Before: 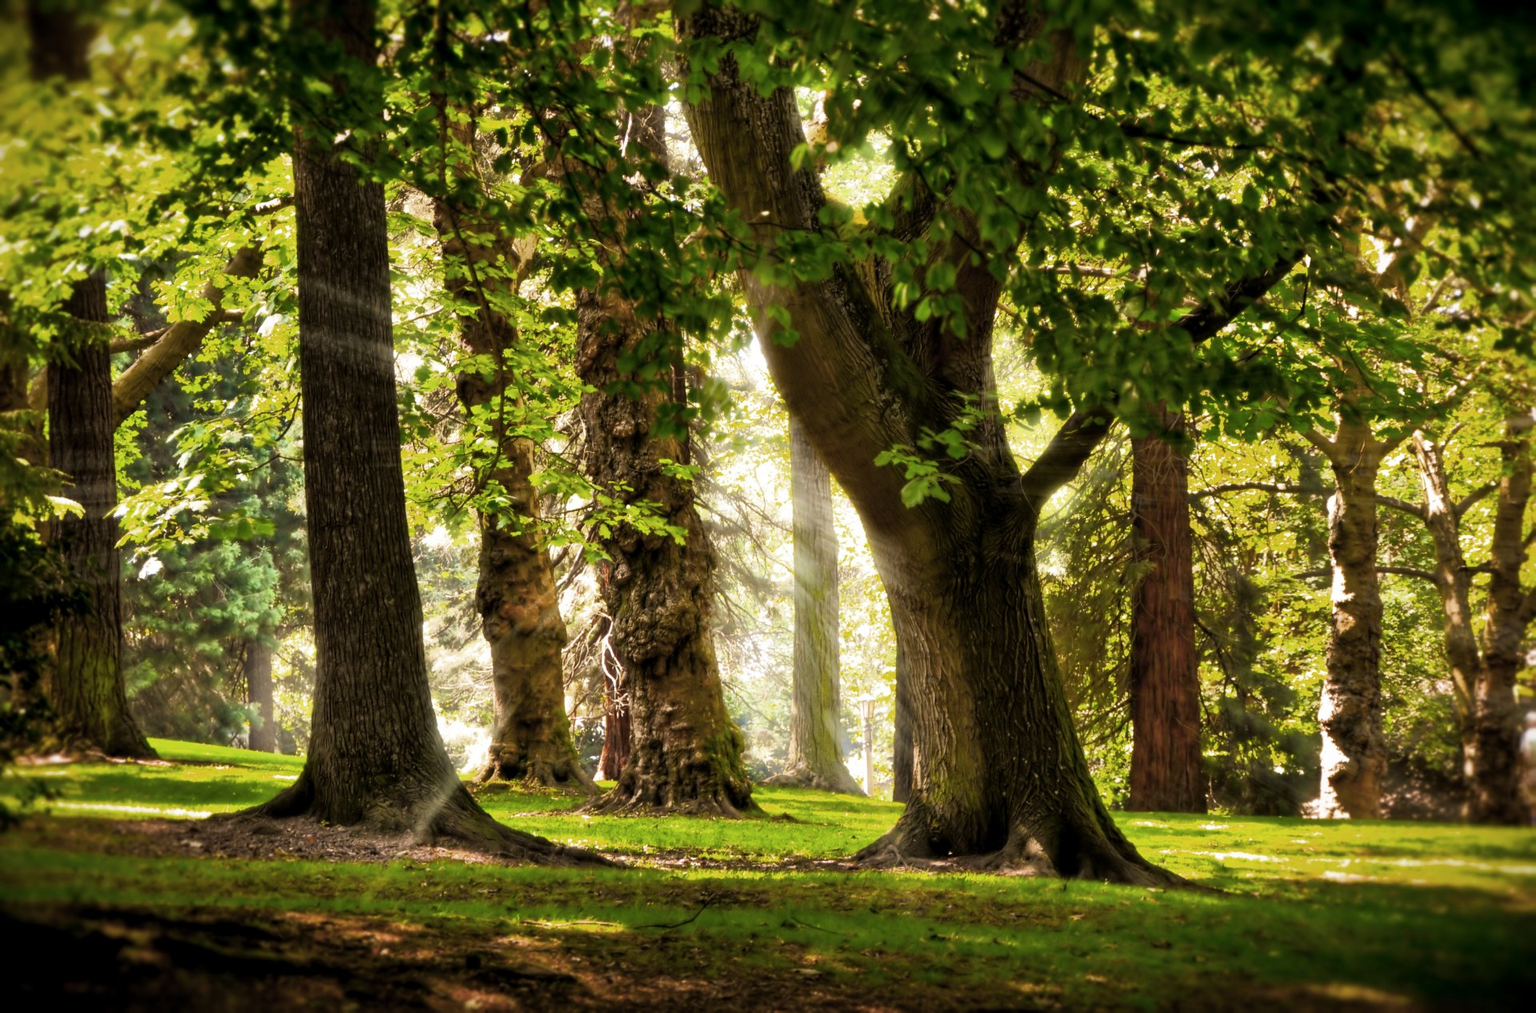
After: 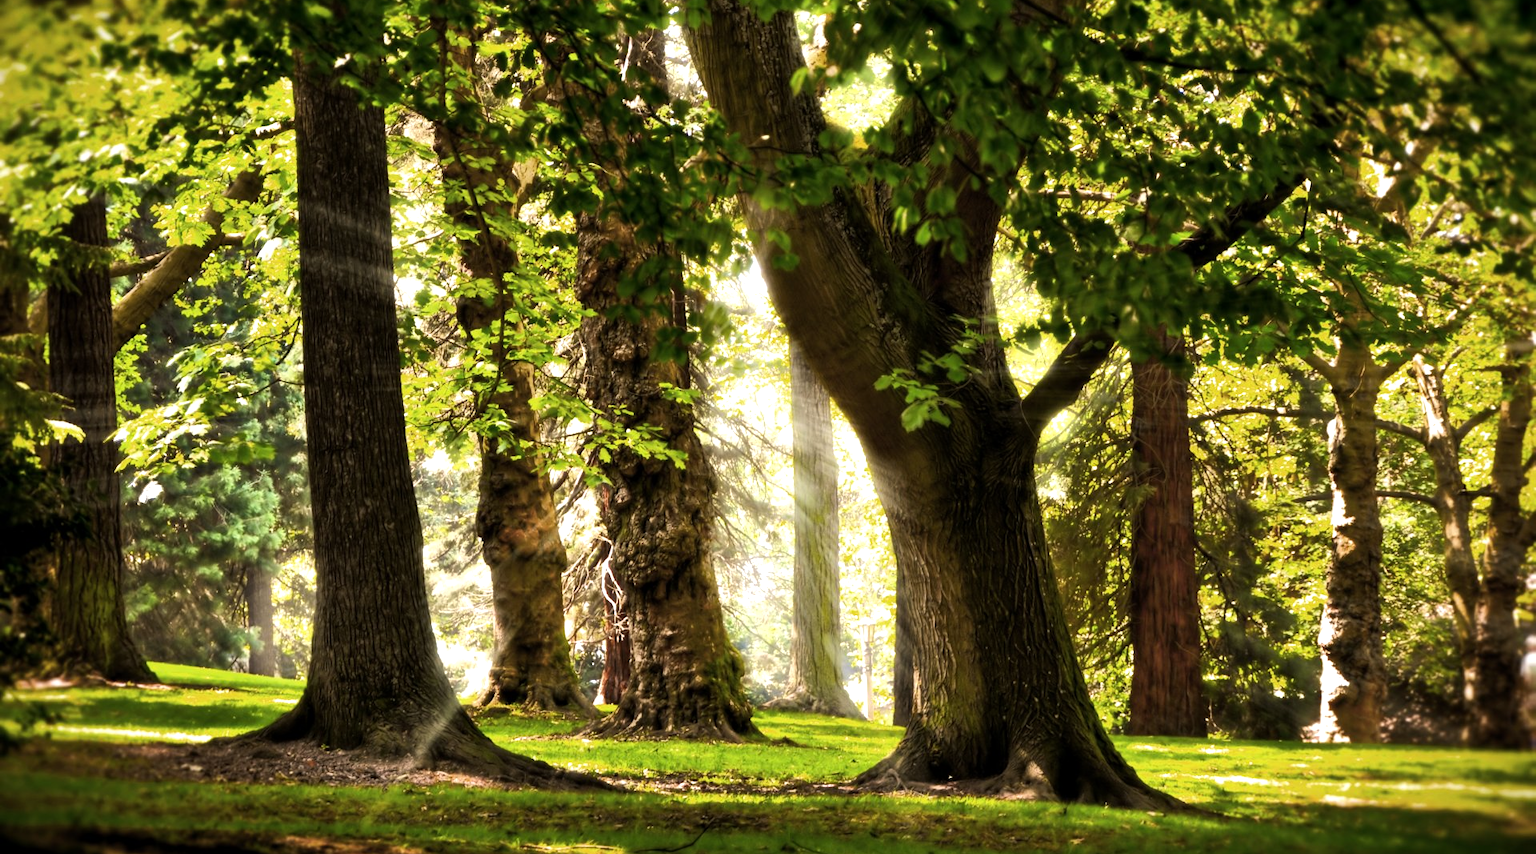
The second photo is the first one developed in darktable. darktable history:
crop: top 7.562%, bottom 8.01%
tone equalizer: -8 EV -0.403 EV, -7 EV -0.396 EV, -6 EV -0.308 EV, -5 EV -0.23 EV, -3 EV 0.248 EV, -2 EV 0.31 EV, -1 EV 0.399 EV, +0 EV 0.402 EV, edges refinement/feathering 500, mask exposure compensation -1.57 EV, preserve details no
